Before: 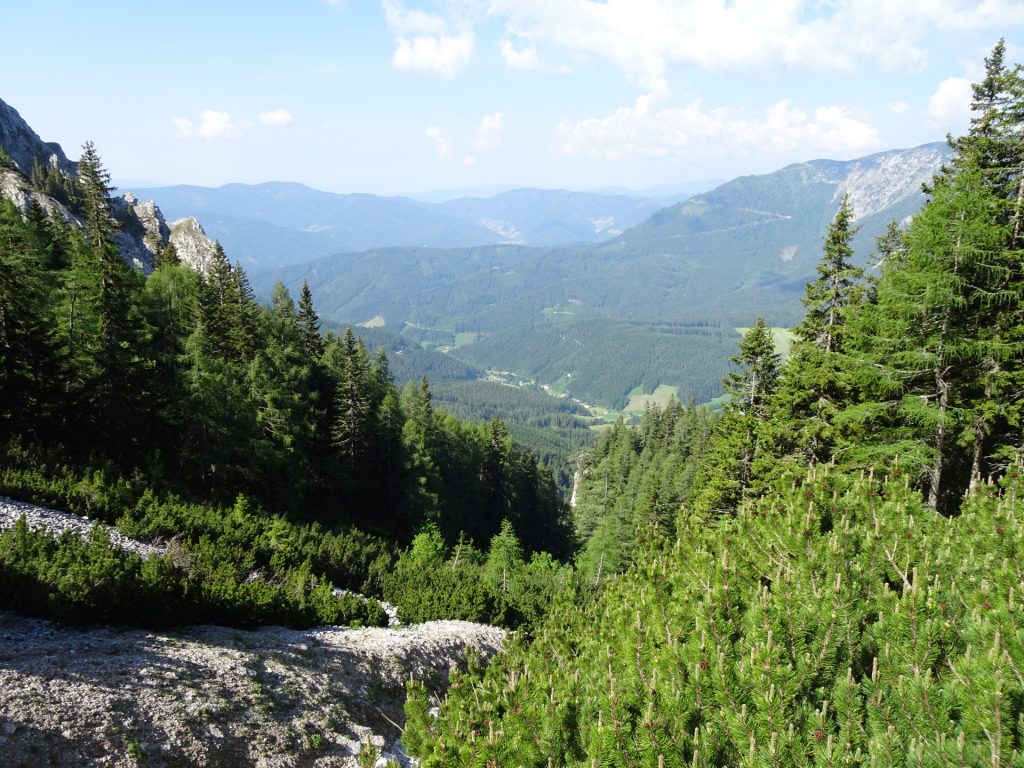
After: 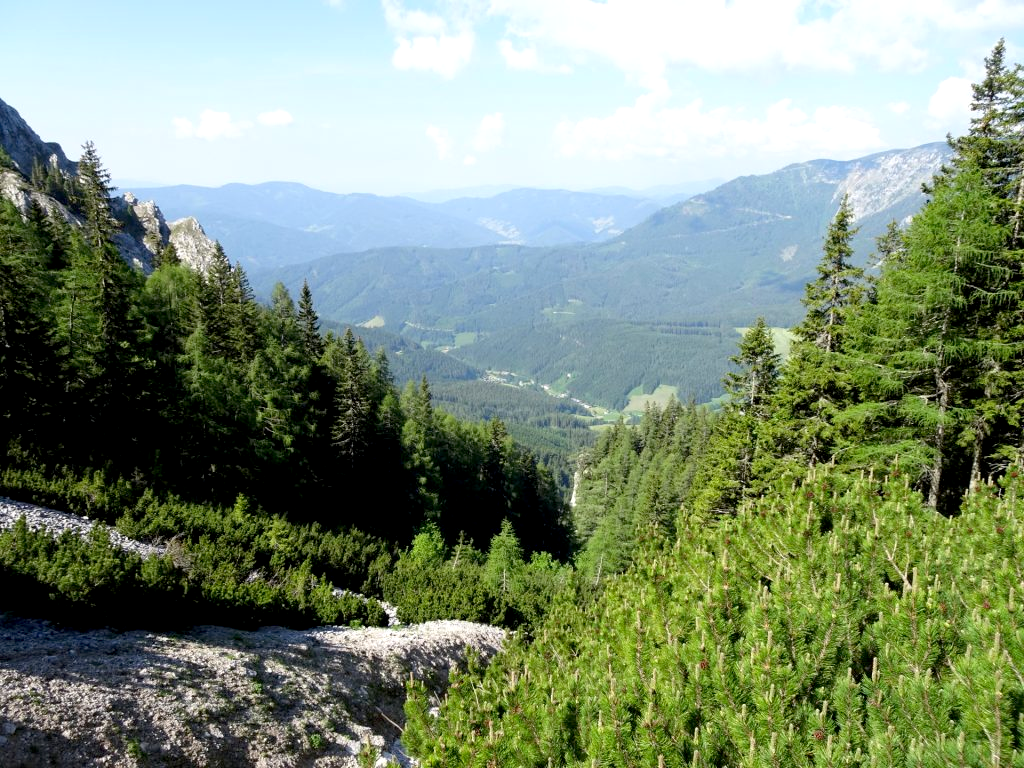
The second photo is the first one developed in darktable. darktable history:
exposure: black level correction 0.007, exposure 0.159 EV, compensate highlight preservation false
